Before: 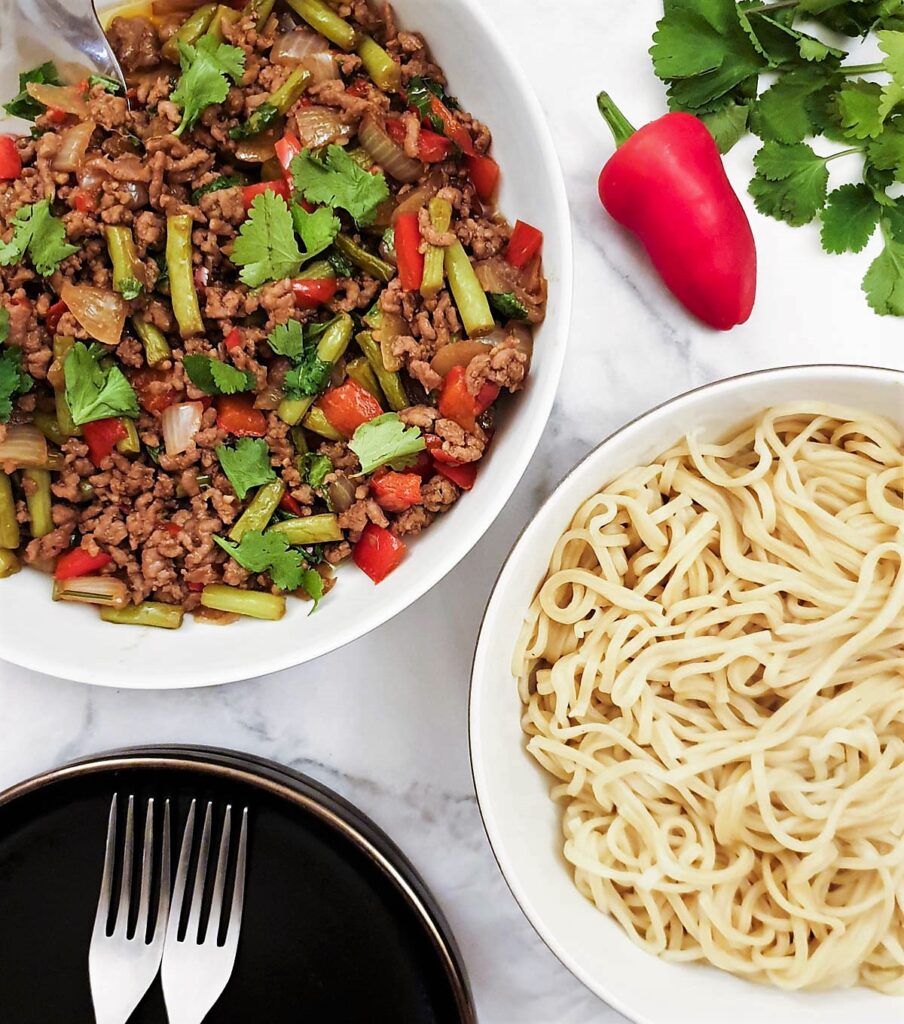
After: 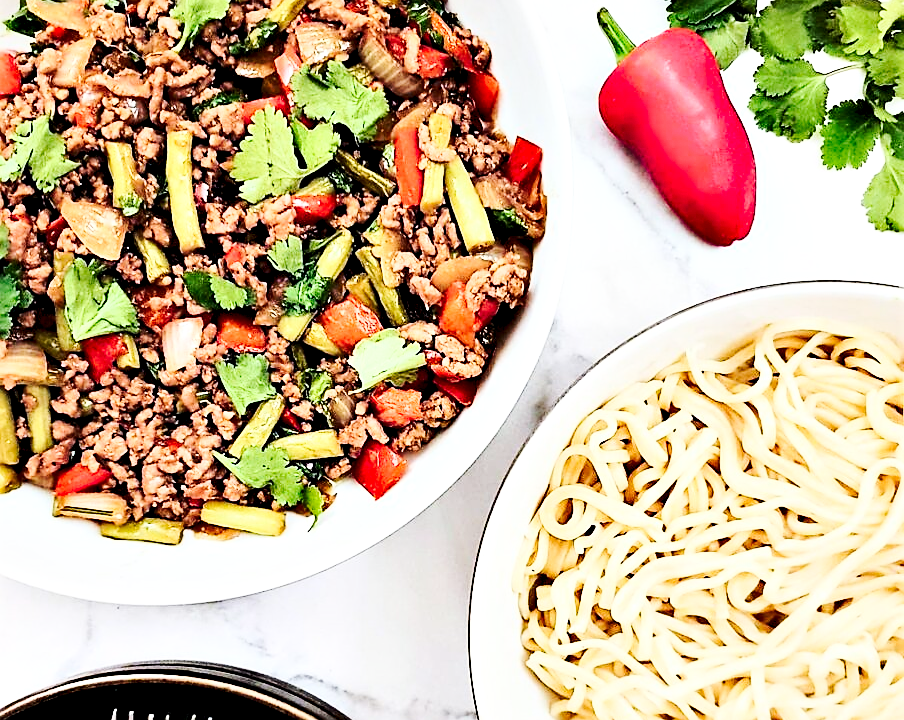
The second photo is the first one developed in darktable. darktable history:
sharpen: on, module defaults
contrast equalizer: y [[0.6 ×6], [0.55 ×6], [0 ×6], [0 ×6], [0 ×6]]
tone curve: curves: ch0 [(0, 0) (0.003, 0.003) (0.011, 0.014) (0.025, 0.031) (0.044, 0.055) (0.069, 0.086) (0.1, 0.124) (0.136, 0.168) (0.177, 0.22) (0.224, 0.278) (0.277, 0.344) (0.335, 0.426) (0.399, 0.515) (0.468, 0.597) (0.543, 0.672) (0.623, 0.746) (0.709, 0.815) (0.801, 0.881) (0.898, 0.939) (1, 1)], preserve colors none
base curve: curves: ch0 [(0, 0) (0.028, 0.03) (0.121, 0.232) (0.46, 0.748) (0.859, 0.968) (1, 1)]
crop and rotate: top 8.235%, bottom 21.357%
